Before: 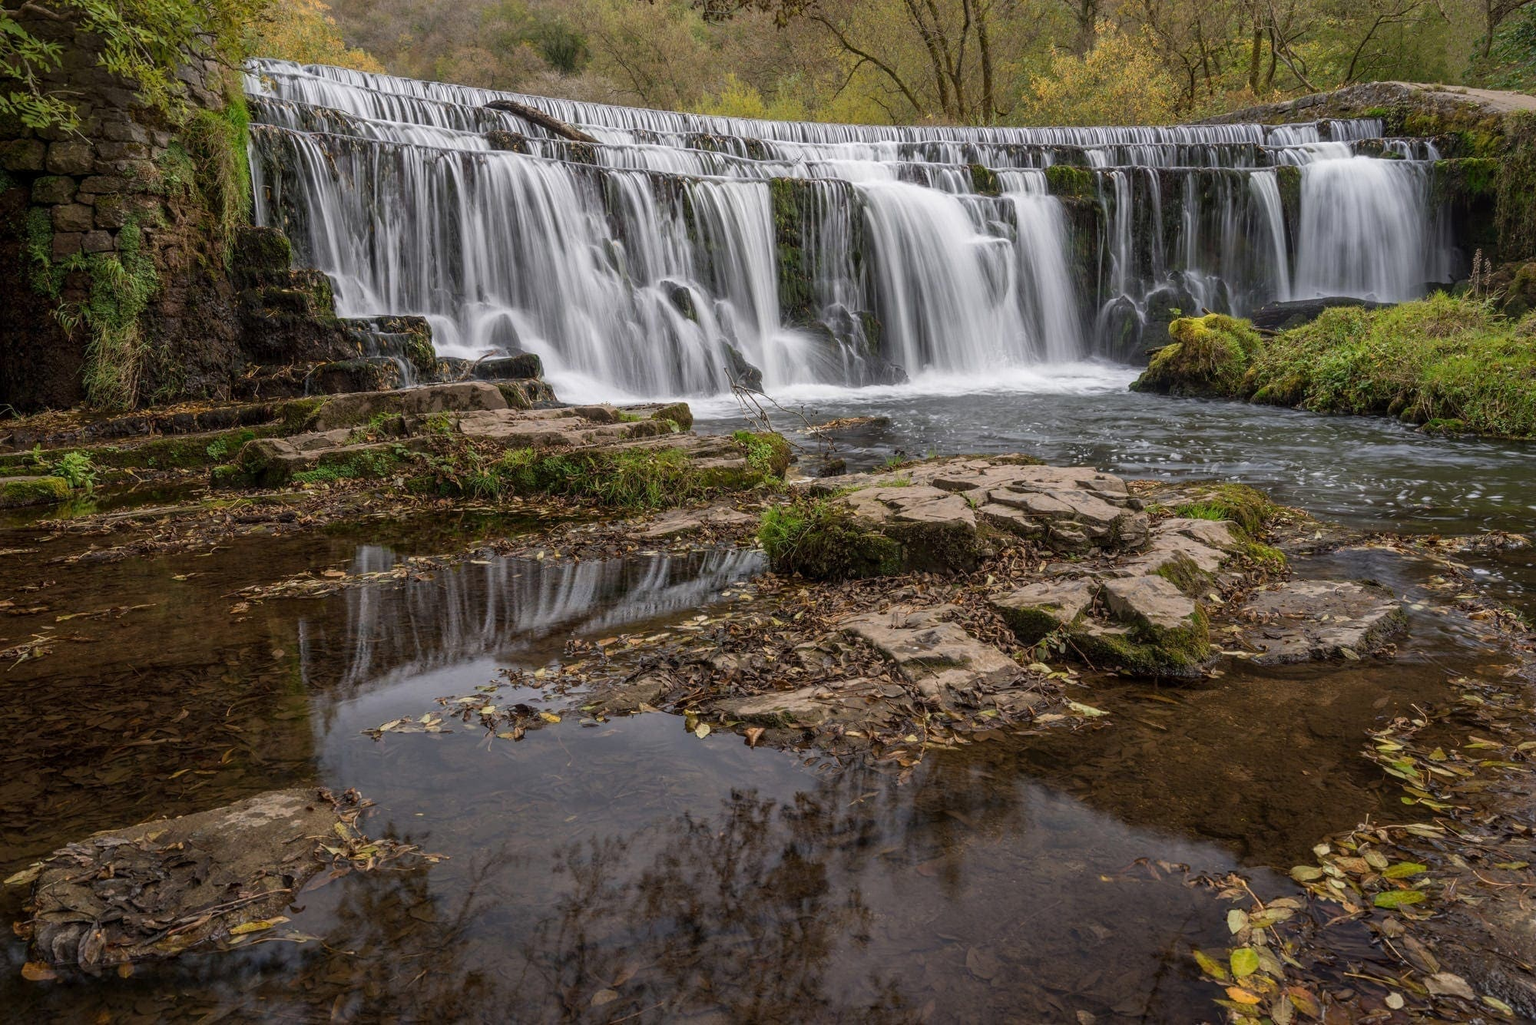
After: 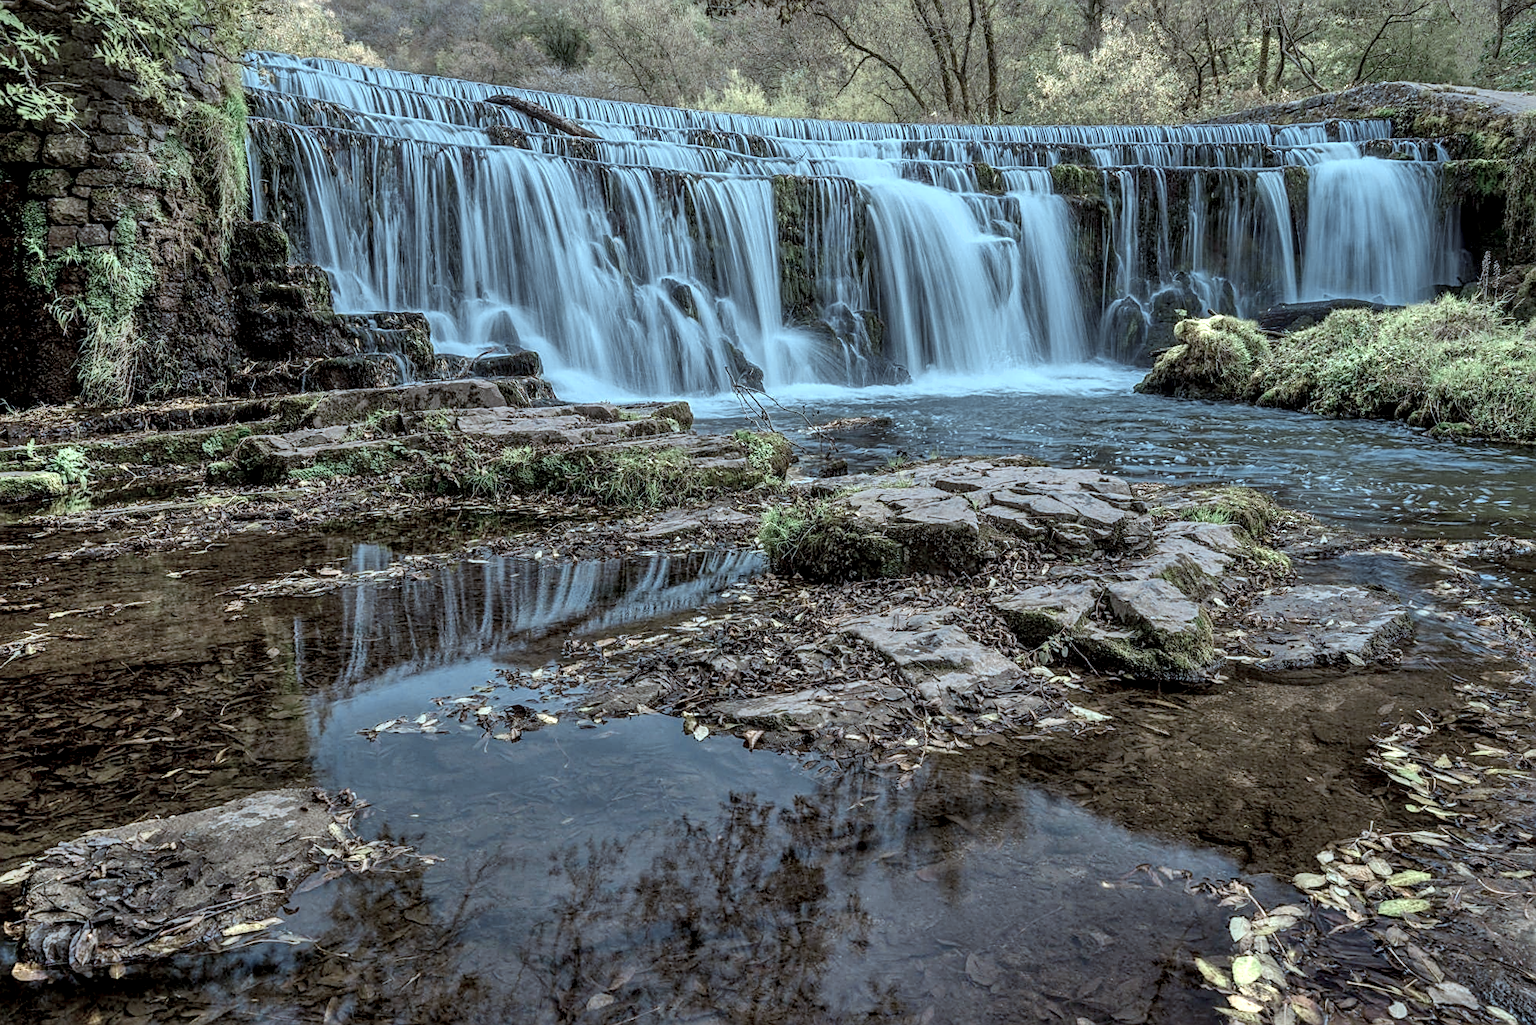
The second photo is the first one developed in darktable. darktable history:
local contrast: on, module defaults
color zones: curves: ch0 [(0.25, 0.667) (0.758, 0.368)]; ch1 [(0.215, 0.245) (0.761, 0.373)]; ch2 [(0.247, 0.554) (0.761, 0.436)]
sharpen: on, module defaults
color correction: highlights a* -10.6, highlights b* -19.14
exposure: black level correction 0.005, exposure 0.411 EV, compensate exposure bias true, compensate highlight preservation false
shadows and highlights: highlights color adjustment 89.73%, low approximation 0.01, soften with gaussian
crop and rotate: angle -0.362°
color calibration: gray › normalize channels true, x 0.367, y 0.379, temperature 4403.8 K, gamut compression 0.019
